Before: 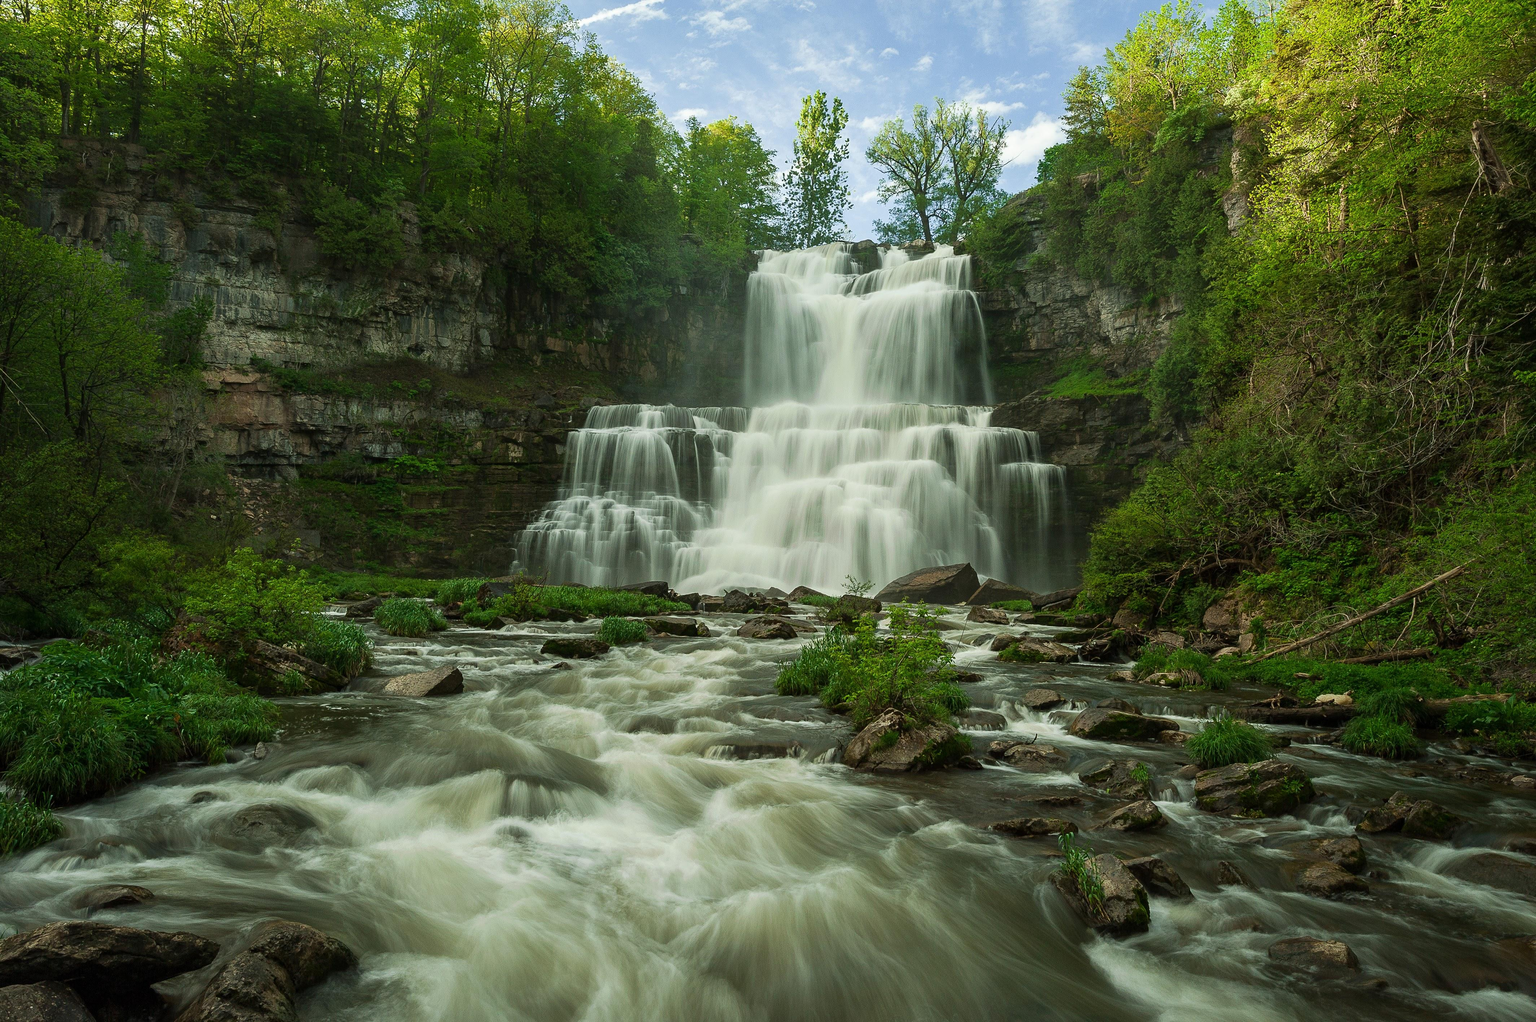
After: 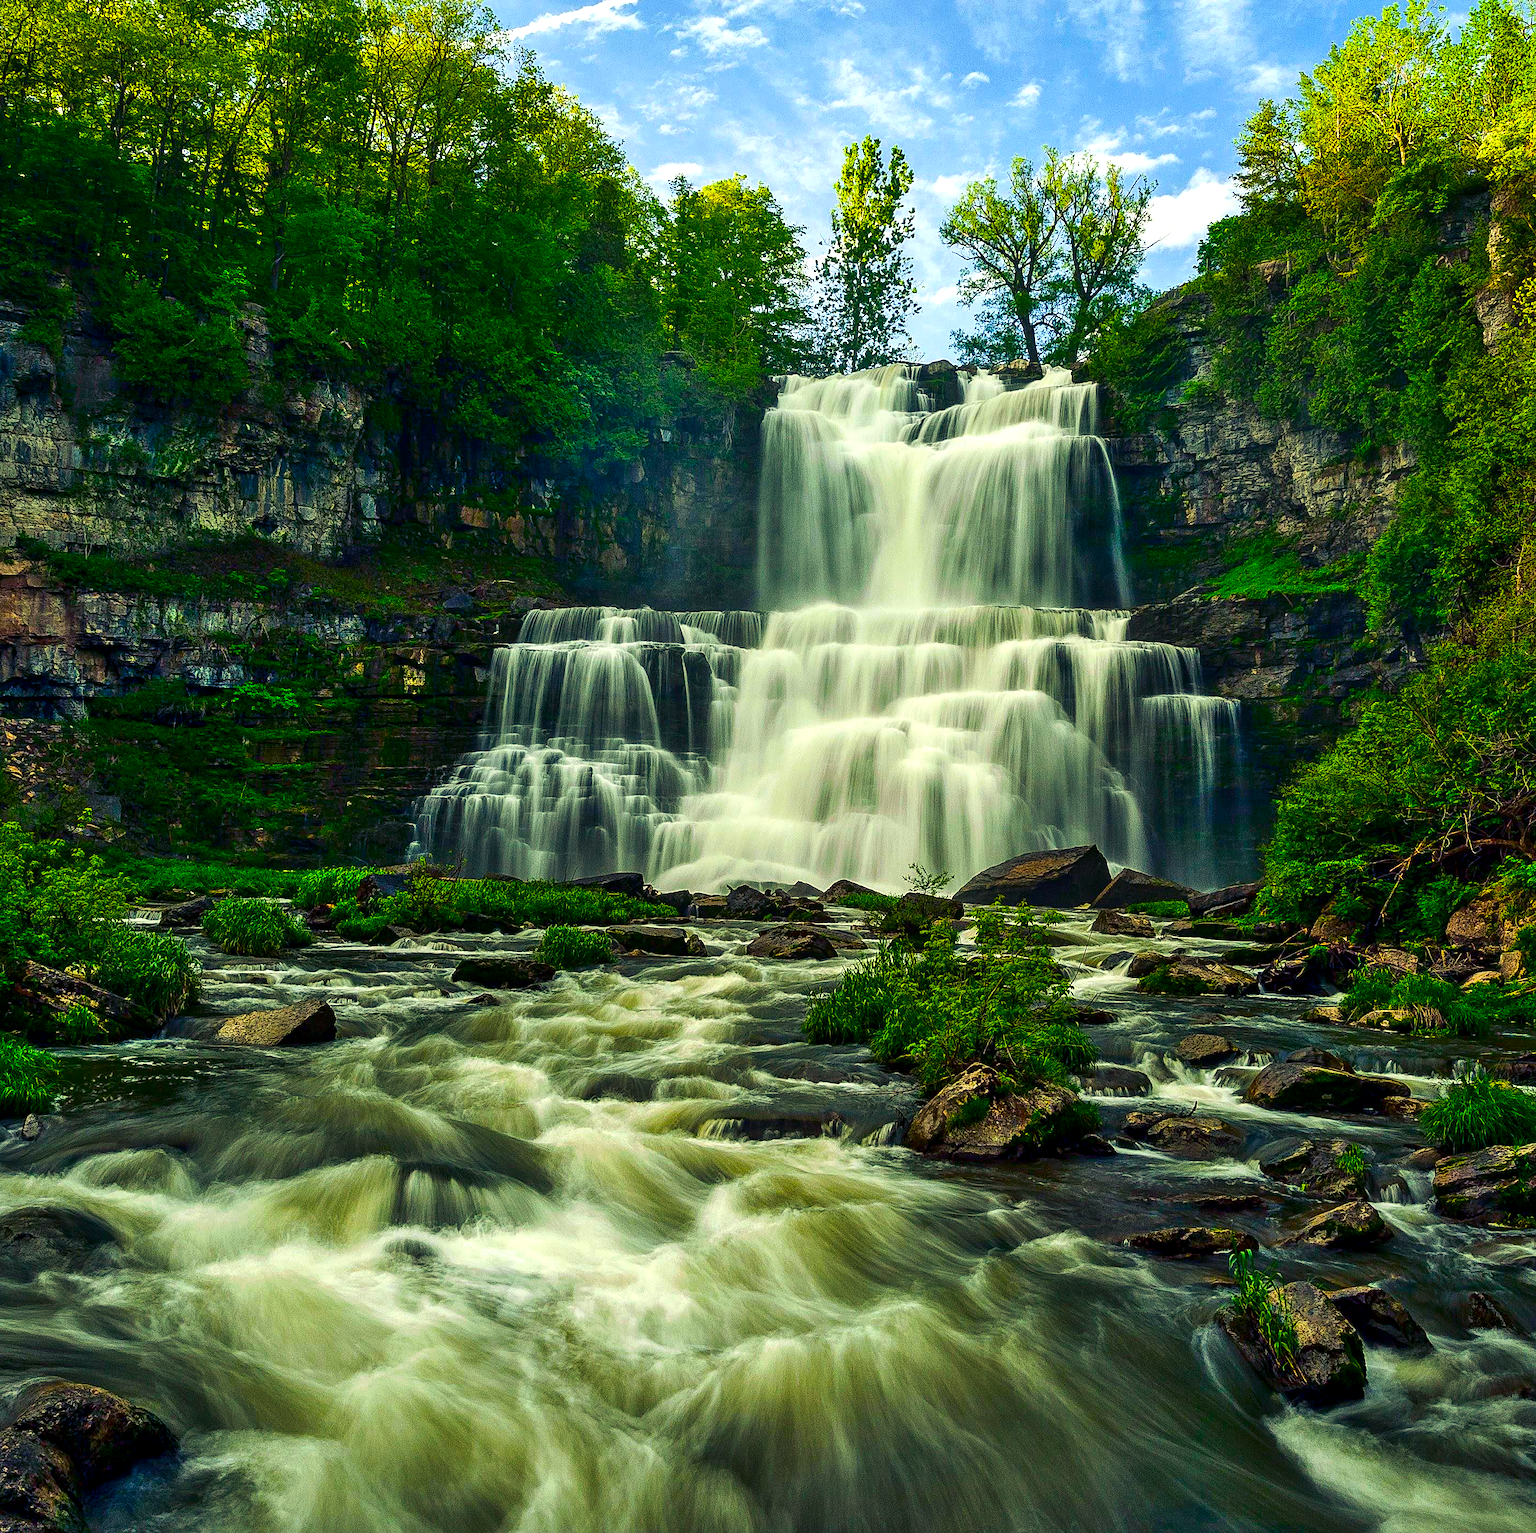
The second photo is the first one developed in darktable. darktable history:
color balance rgb: shadows lift › luminance -28.816%, shadows lift › chroma 14.74%, shadows lift › hue 272.53°, highlights gain › chroma 1.092%, highlights gain › hue 67.29°, perceptual saturation grading › global saturation 74.438%, perceptual saturation grading › shadows -30.126%, global vibrance 20%
local contrast: on, module defaults
crop and rotate: left 15.609%, right 17.736%
shadows and highlights: radius 47.08, white point adjustment 6.69, compress 79.96%, soften with gaussian
contrast brightness saturation: contrast 0.129, brightness -0.24, saturation 0.143
exposure: exposure 0.27 EV, compensate highlight preservation false
sharpen: amount 0.213
